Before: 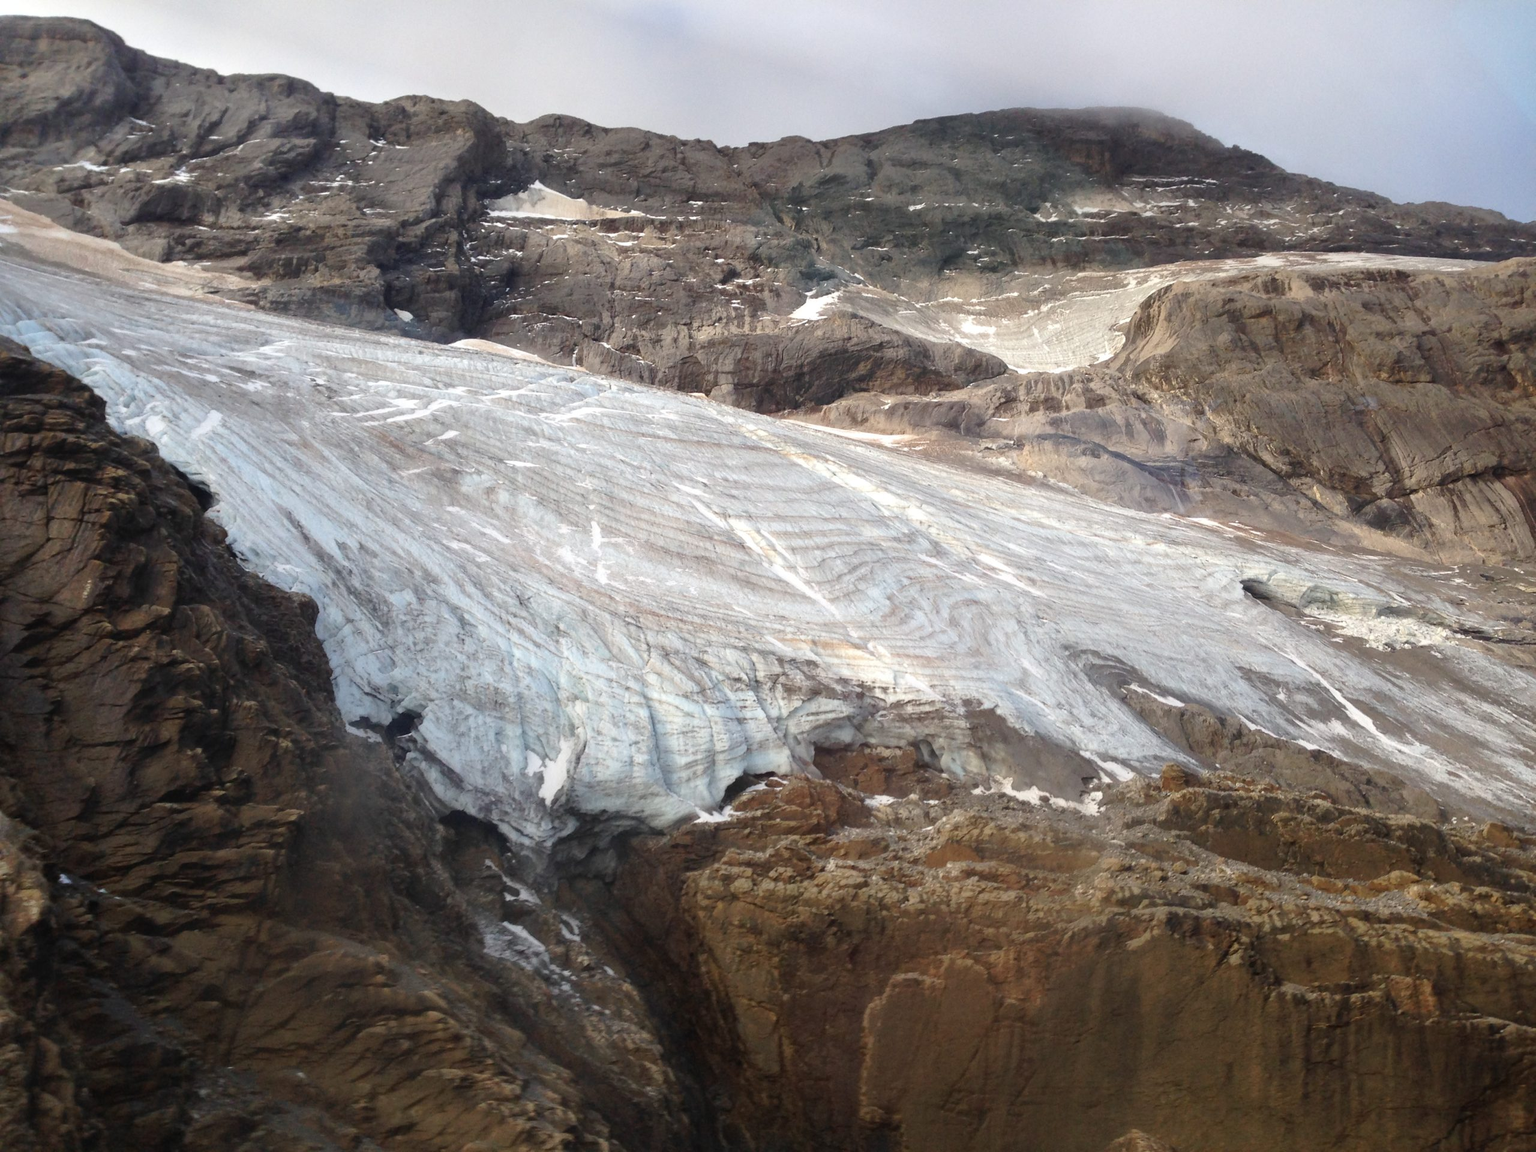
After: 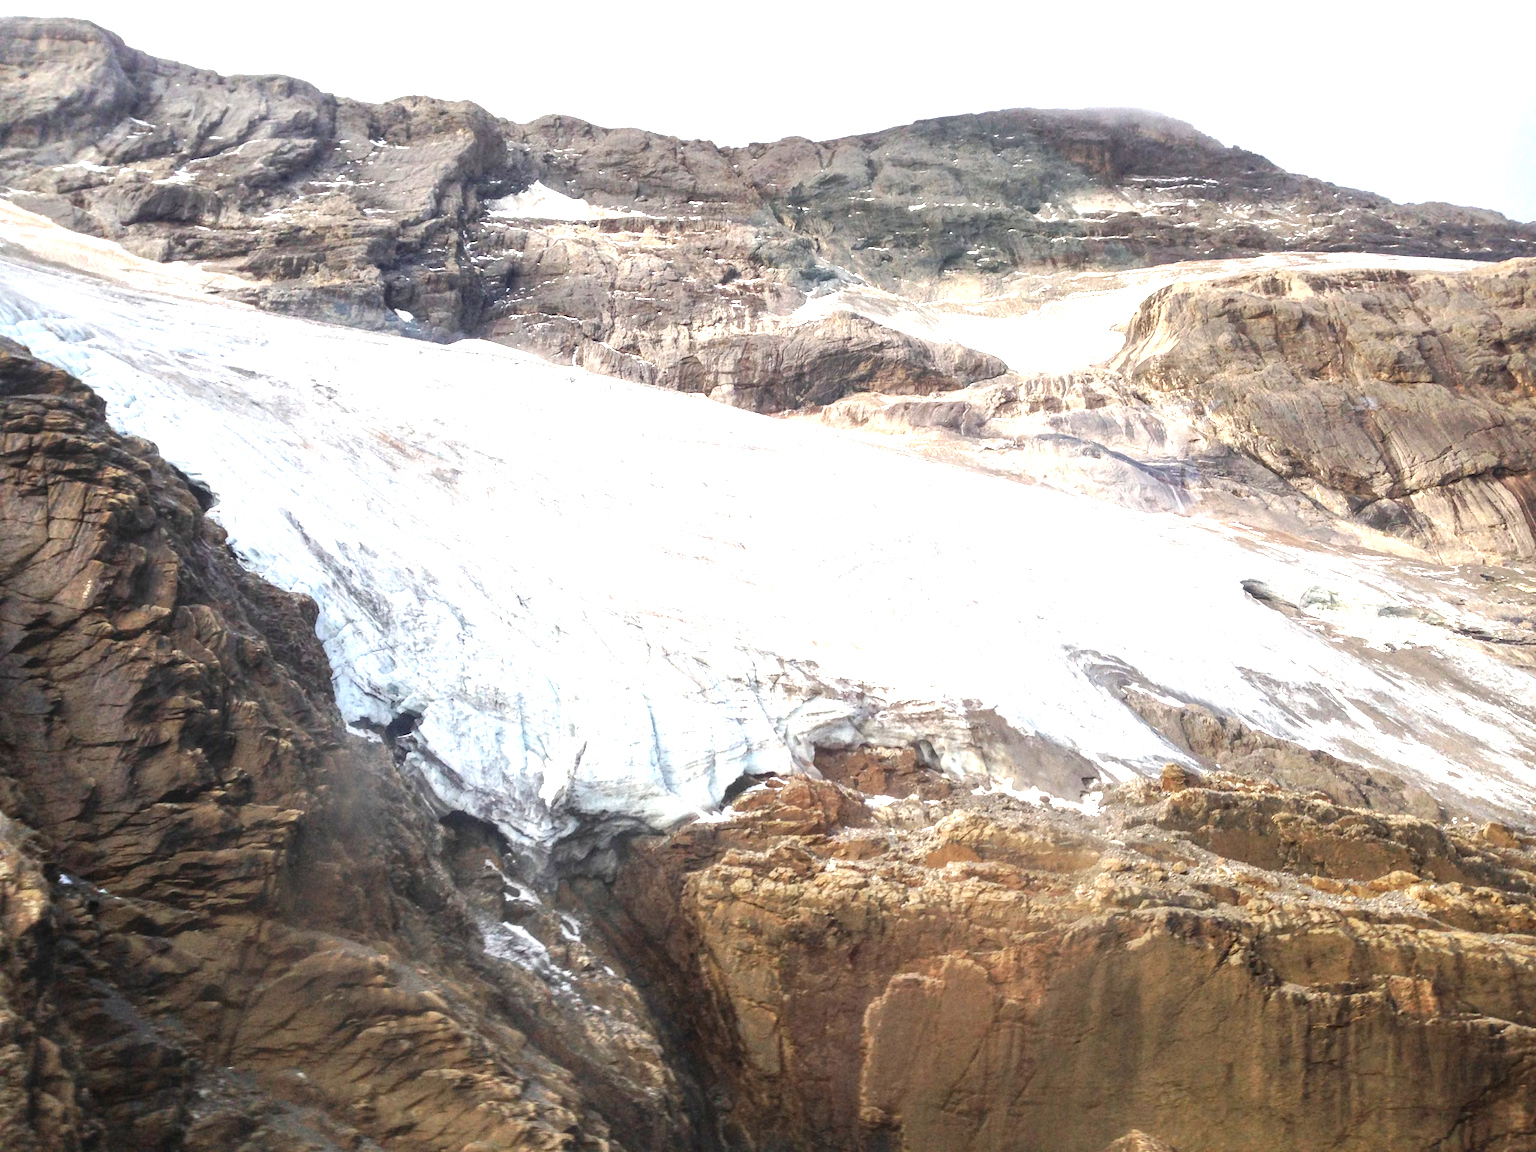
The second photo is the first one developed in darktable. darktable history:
local contrast: on, module defaults
exposure: black level correction 0, exposure 1.388 EV, compensate exposure bias true, compensate highlight preservation false
